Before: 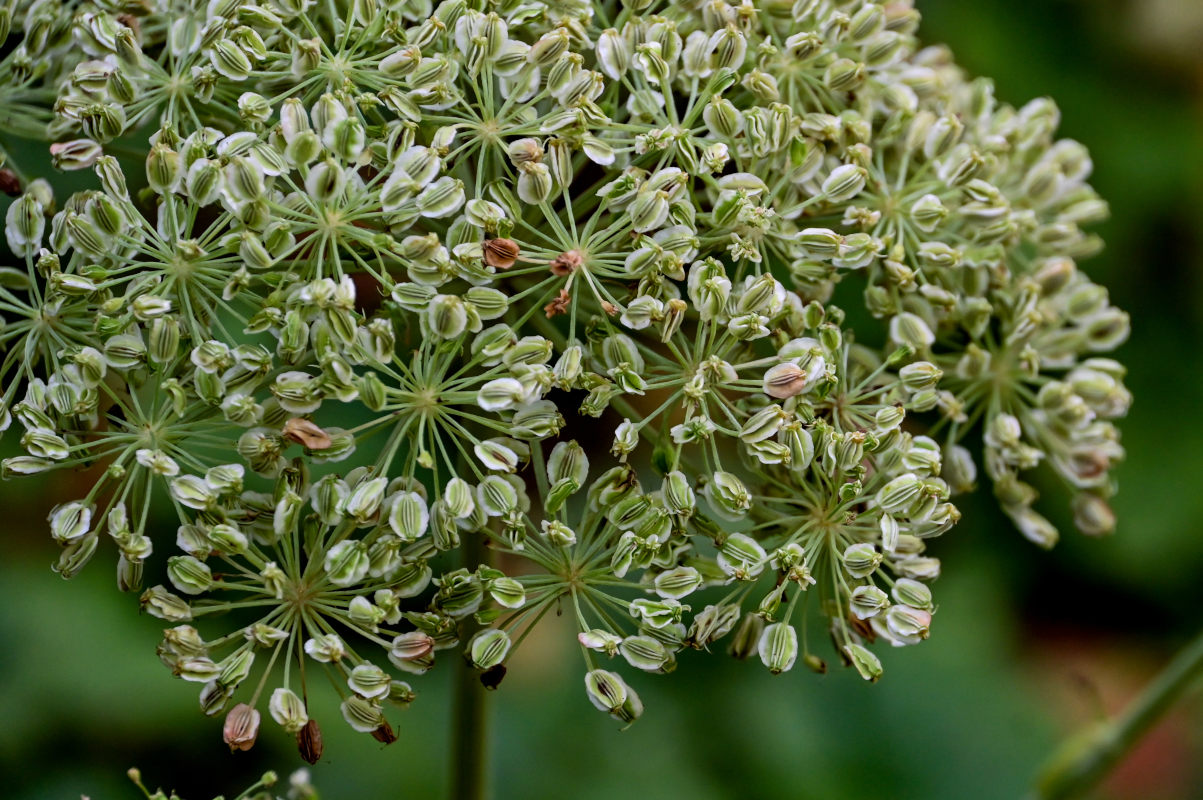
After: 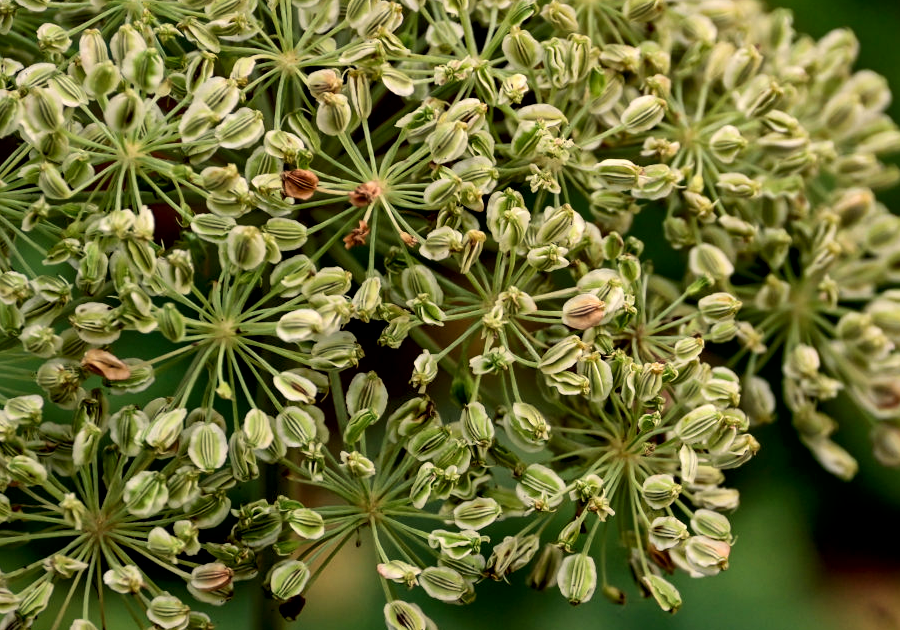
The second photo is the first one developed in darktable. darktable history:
local contrast: mode bilateral grid, contrast 25, coarseness 60, detail 151%, midtone range 0.2
crop: left 16.768%, top 8.653%, right 8.362%, bottom 12.485%
white balance: red 1.08, blue 0.791
